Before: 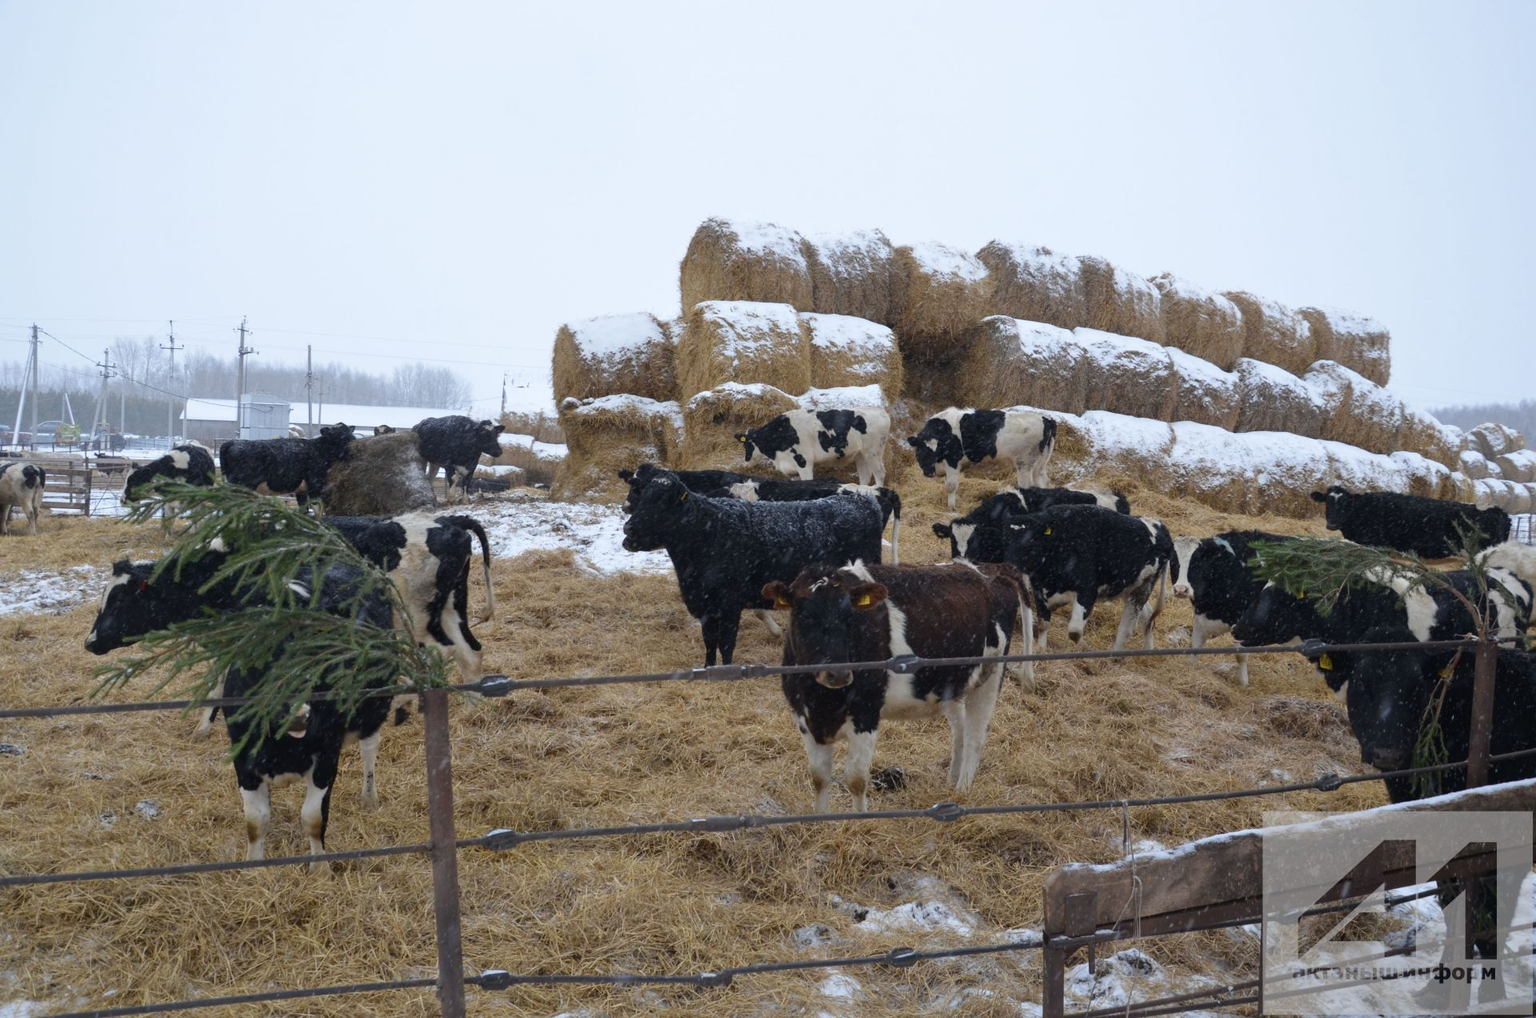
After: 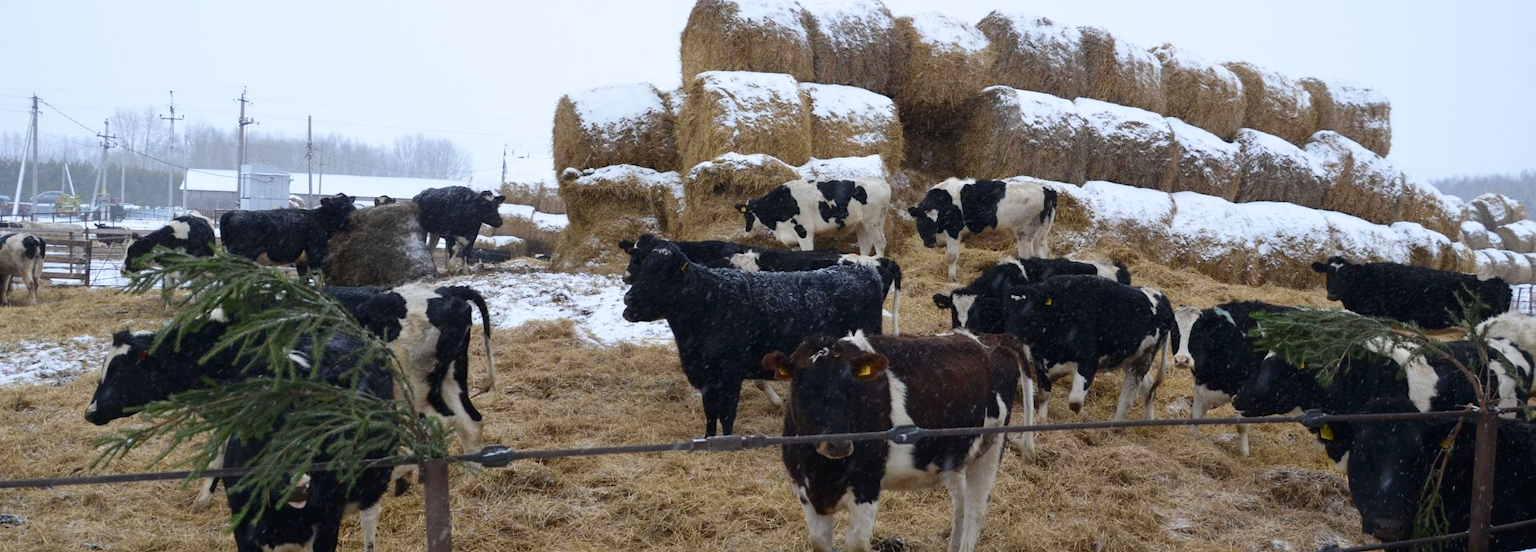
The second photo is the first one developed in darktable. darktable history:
crop and rotate: top 22.607%, bottom 23.073%
contrast brightness saturation: contrast 0.146, brightness -0.015, saturation 0.098
tone equalizer: on, module defaults
